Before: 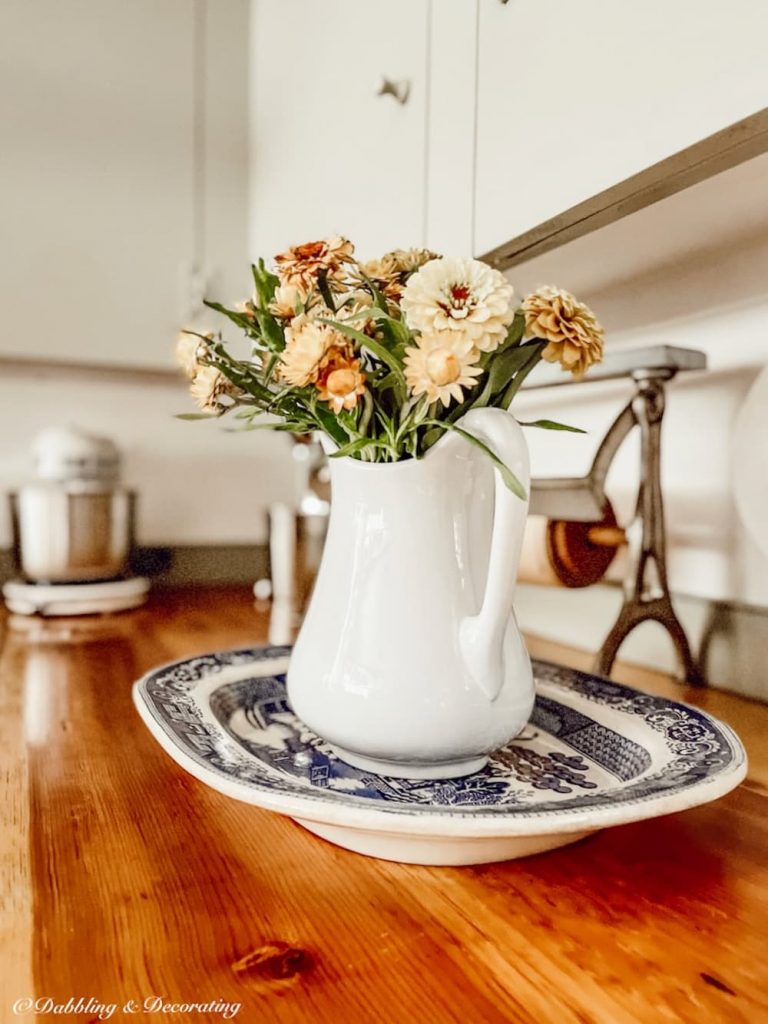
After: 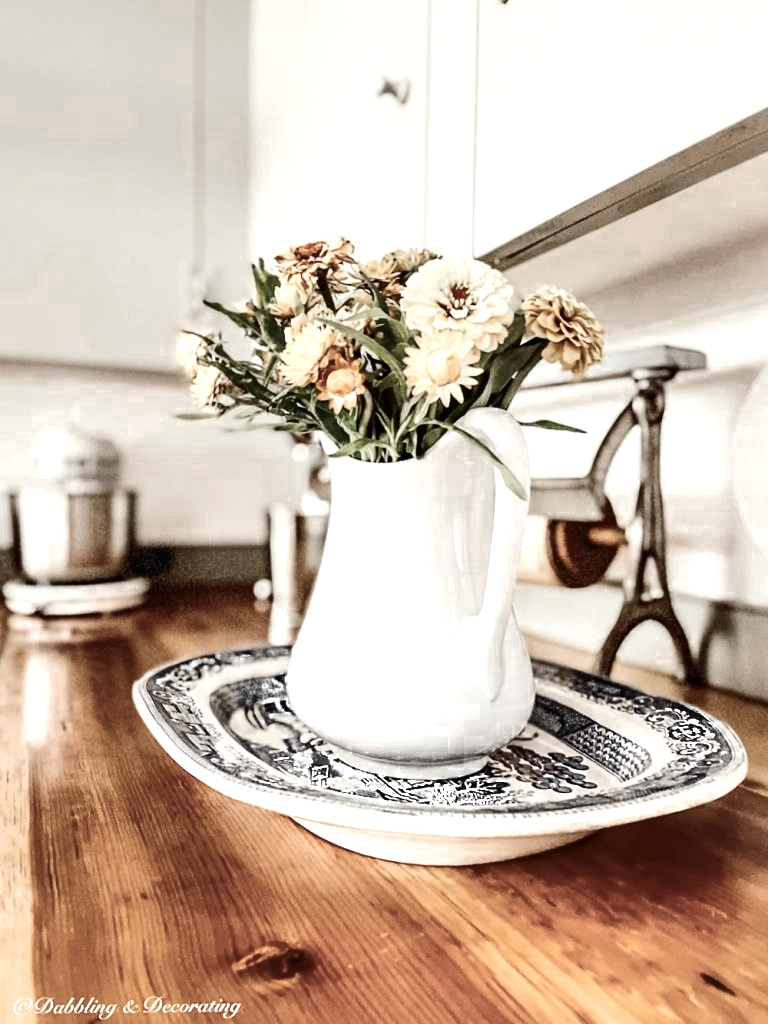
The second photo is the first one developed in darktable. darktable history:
contrast brightness saturation: contrast 0.192, brightness -0.229, saturation 0.109
exposure: black level correction 0, exposure 1 EV, compensate highlight preservation false
color zones: curves: ch0 [(0, 0.613) (0.01, 0.613) (0.245, 0.448) (0.498, 0.529) (0.642, 0.665) (0.879, 0.777) (0.99, 0.613)]; ch1 [(0, 0.035) (0.121, 0.189) (0.259, 0.197) (0.415, 0.061) (0.589, 0.022) (0.732, 0.022) (0.857, 0.026) (0.991, 0.053)], process mode strong
